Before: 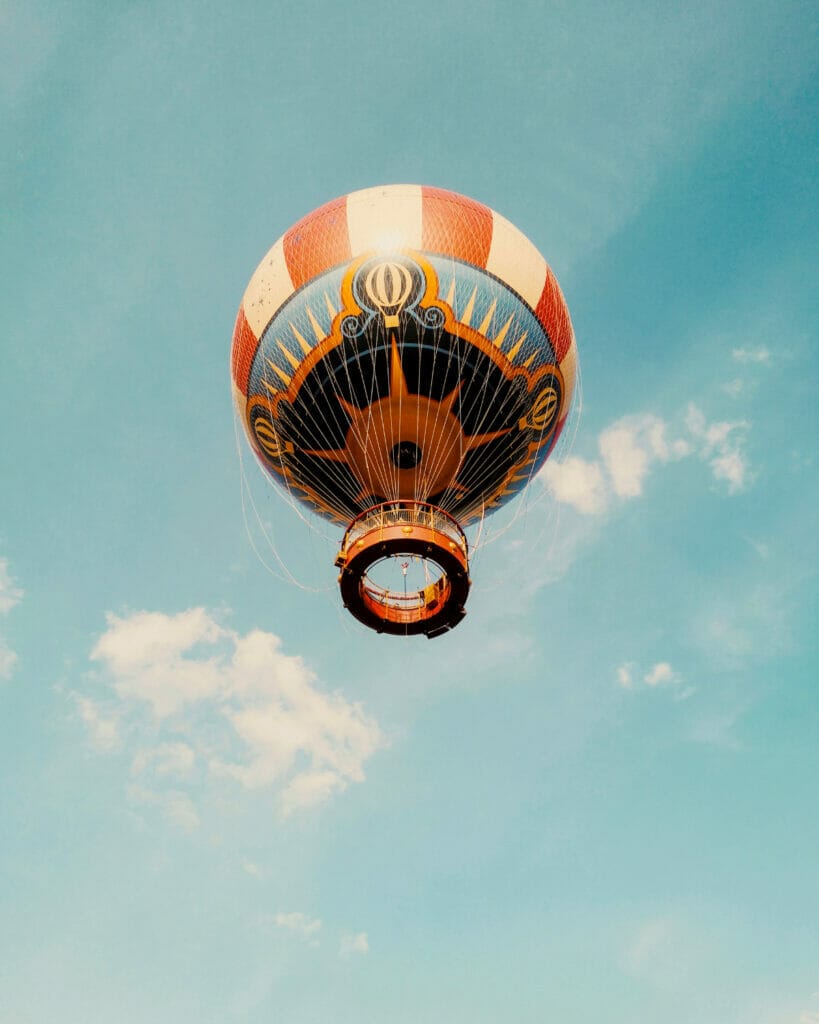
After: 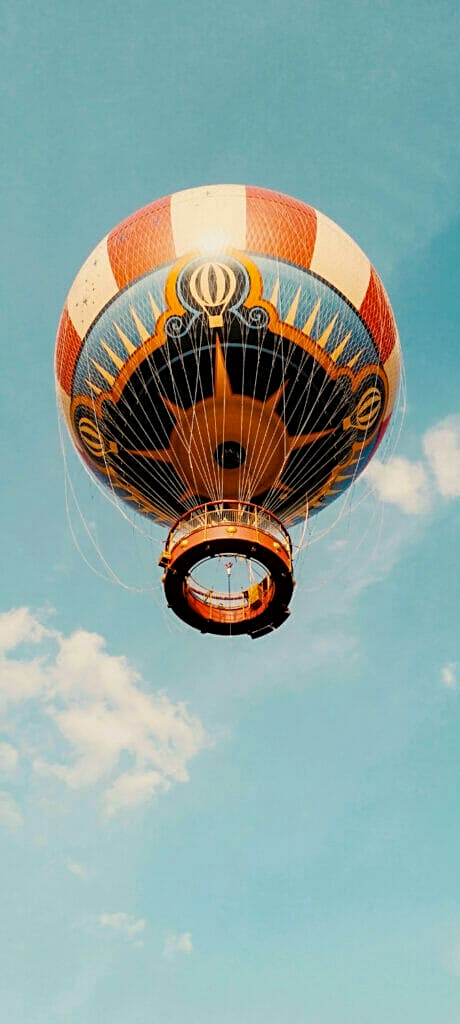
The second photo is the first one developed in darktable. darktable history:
haze removal: compatibility mode true, adaptive false
crop: left 21.496%, right 22.254%
shadows and highlights: shadows 30.86, highlights 0, soften with gaussian
sharpen: radius 2.529, amount 0.323
